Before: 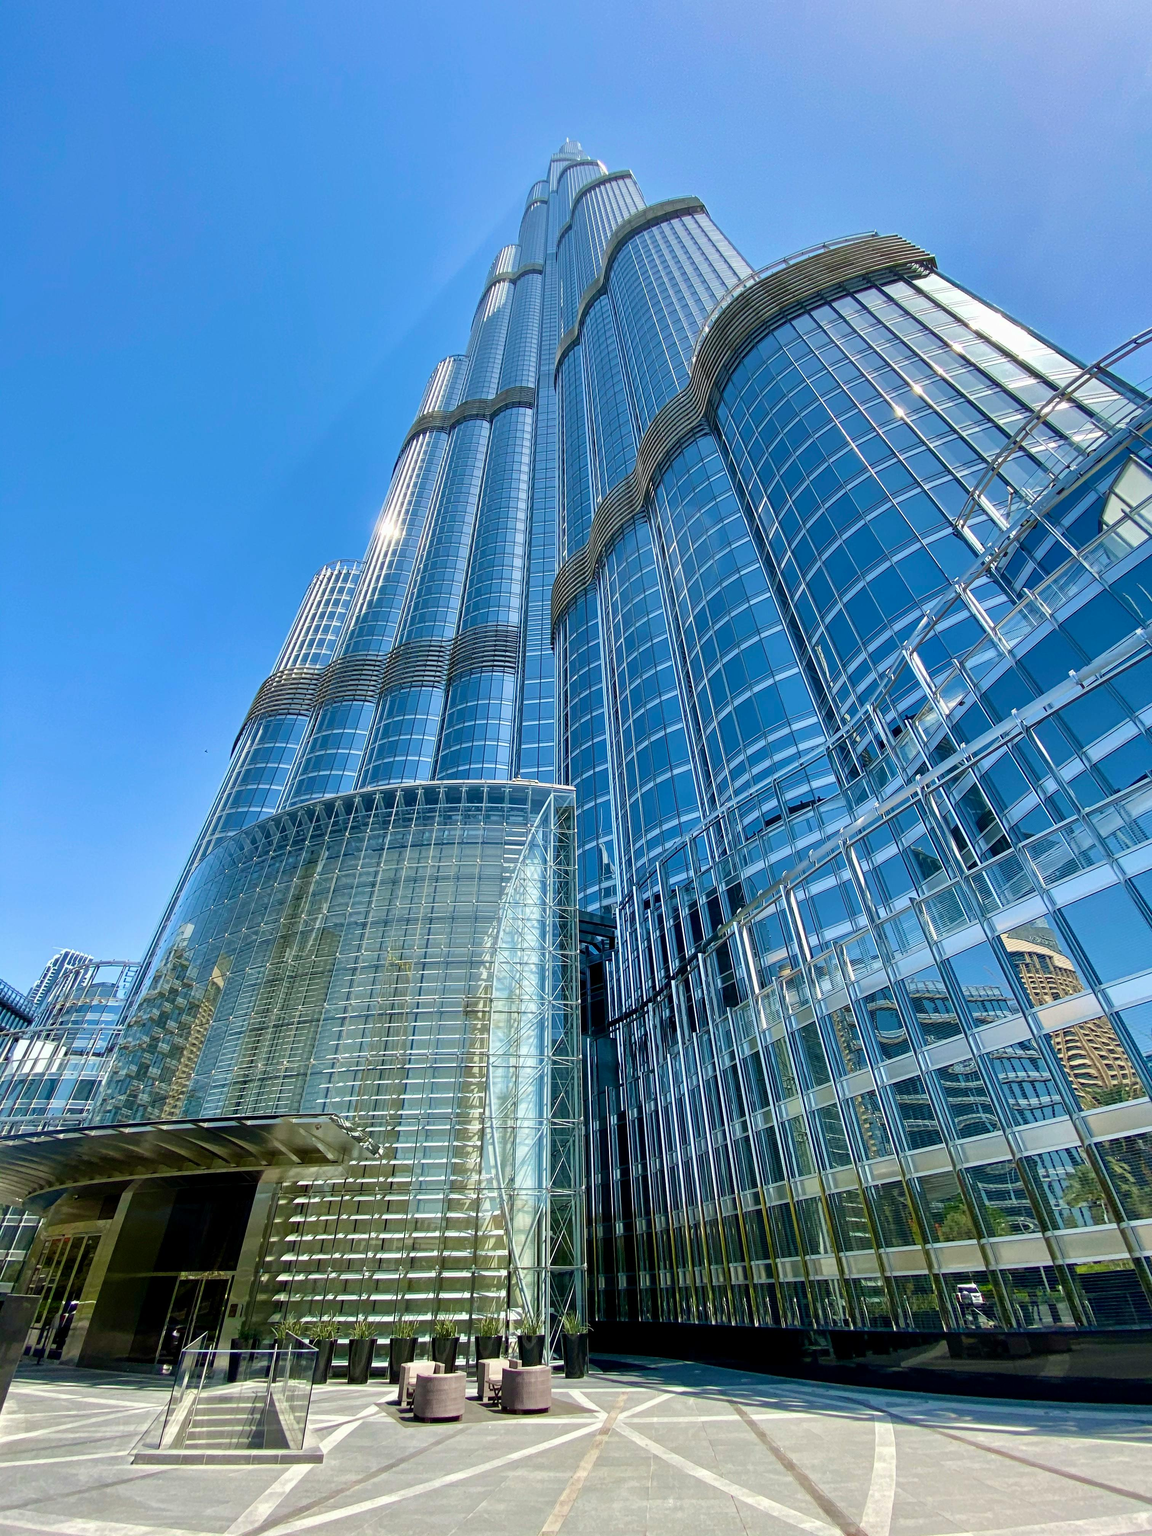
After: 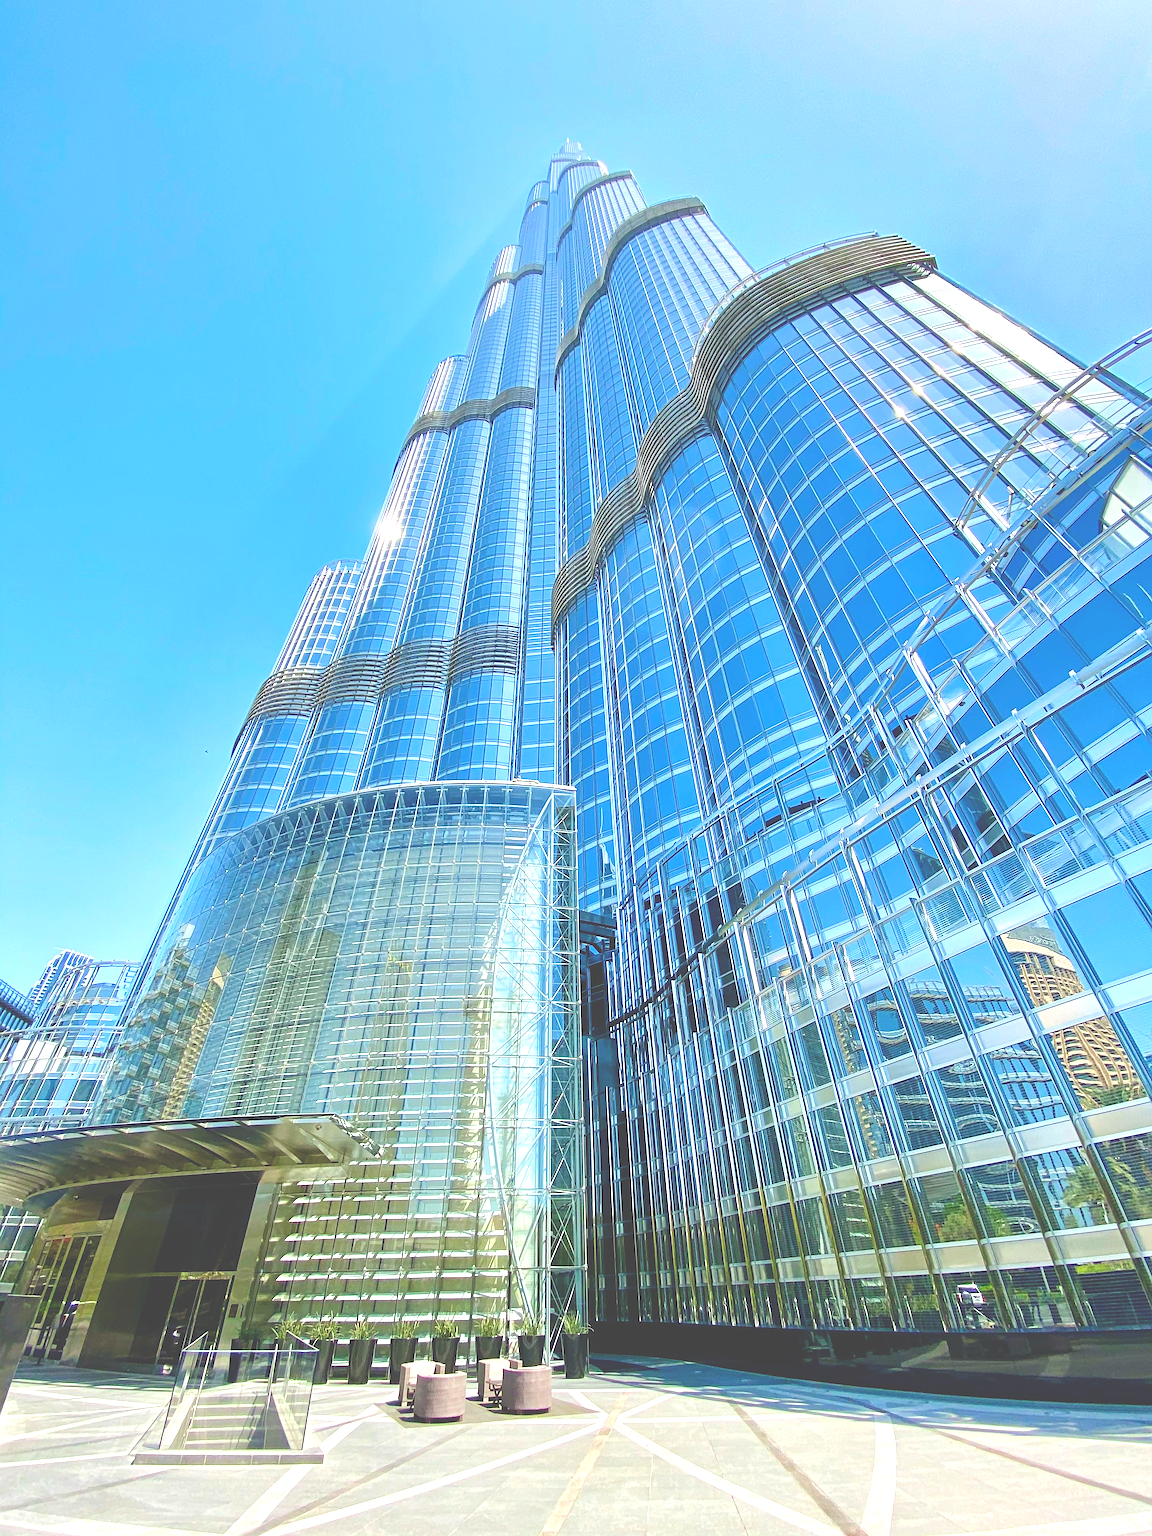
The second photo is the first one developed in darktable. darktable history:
levels: levels [0.036, 0.364, 0.827]
exposure: black level correction -0.023, exposure -0.039 EV, compensate highlight preservation false
sharpen: on, module defaults
